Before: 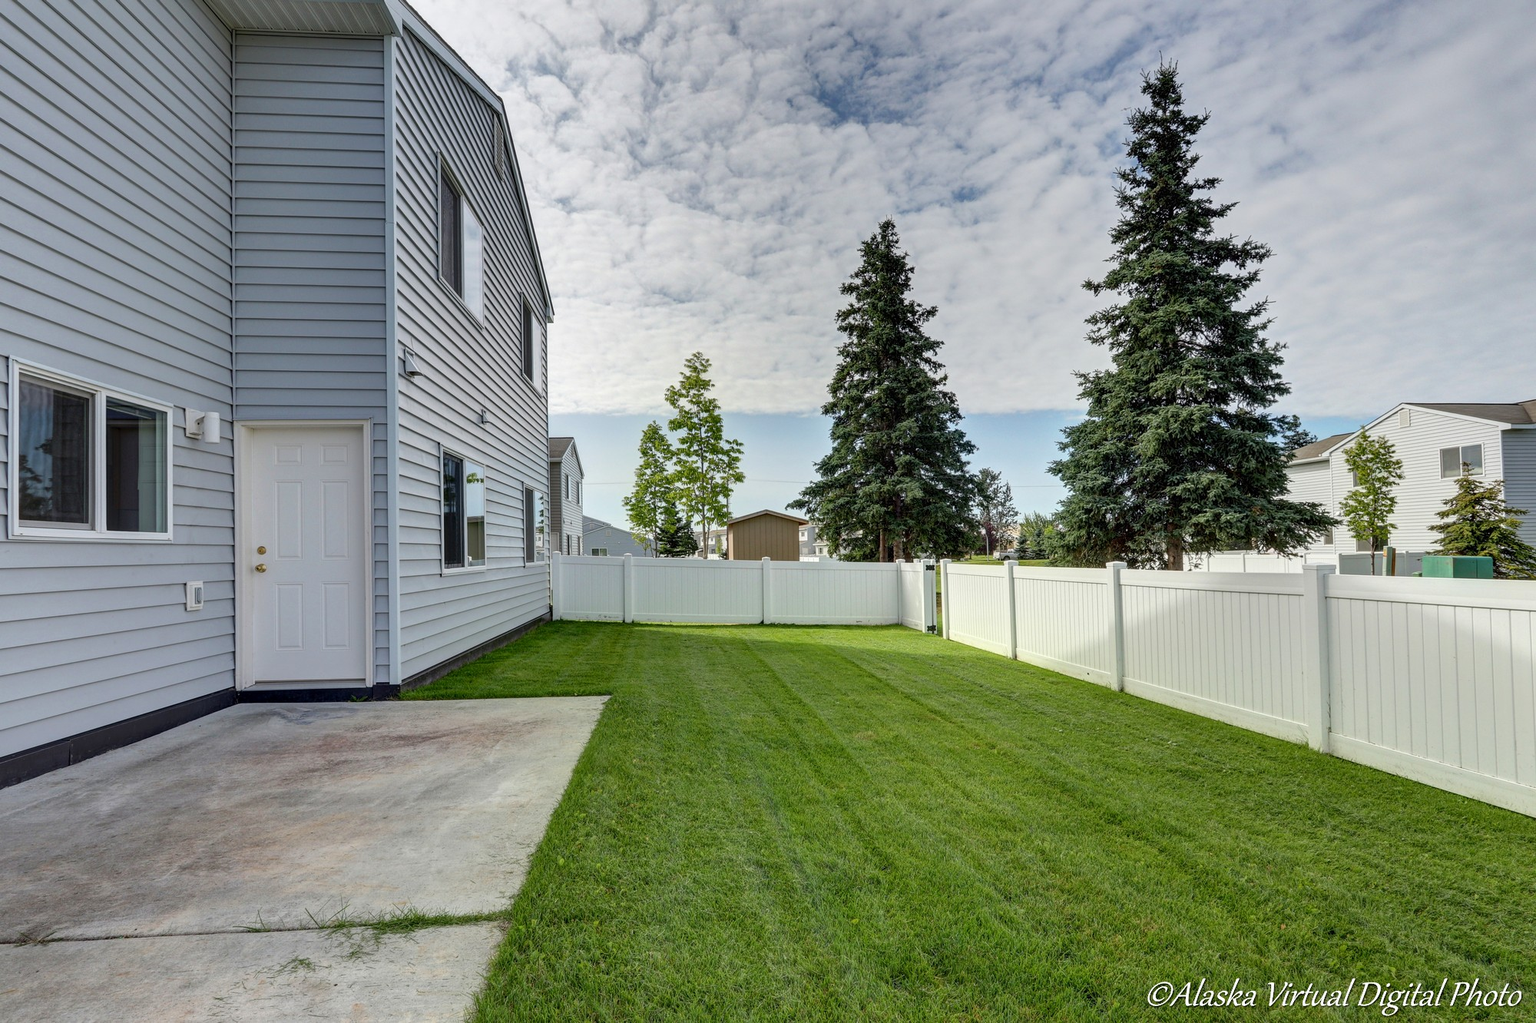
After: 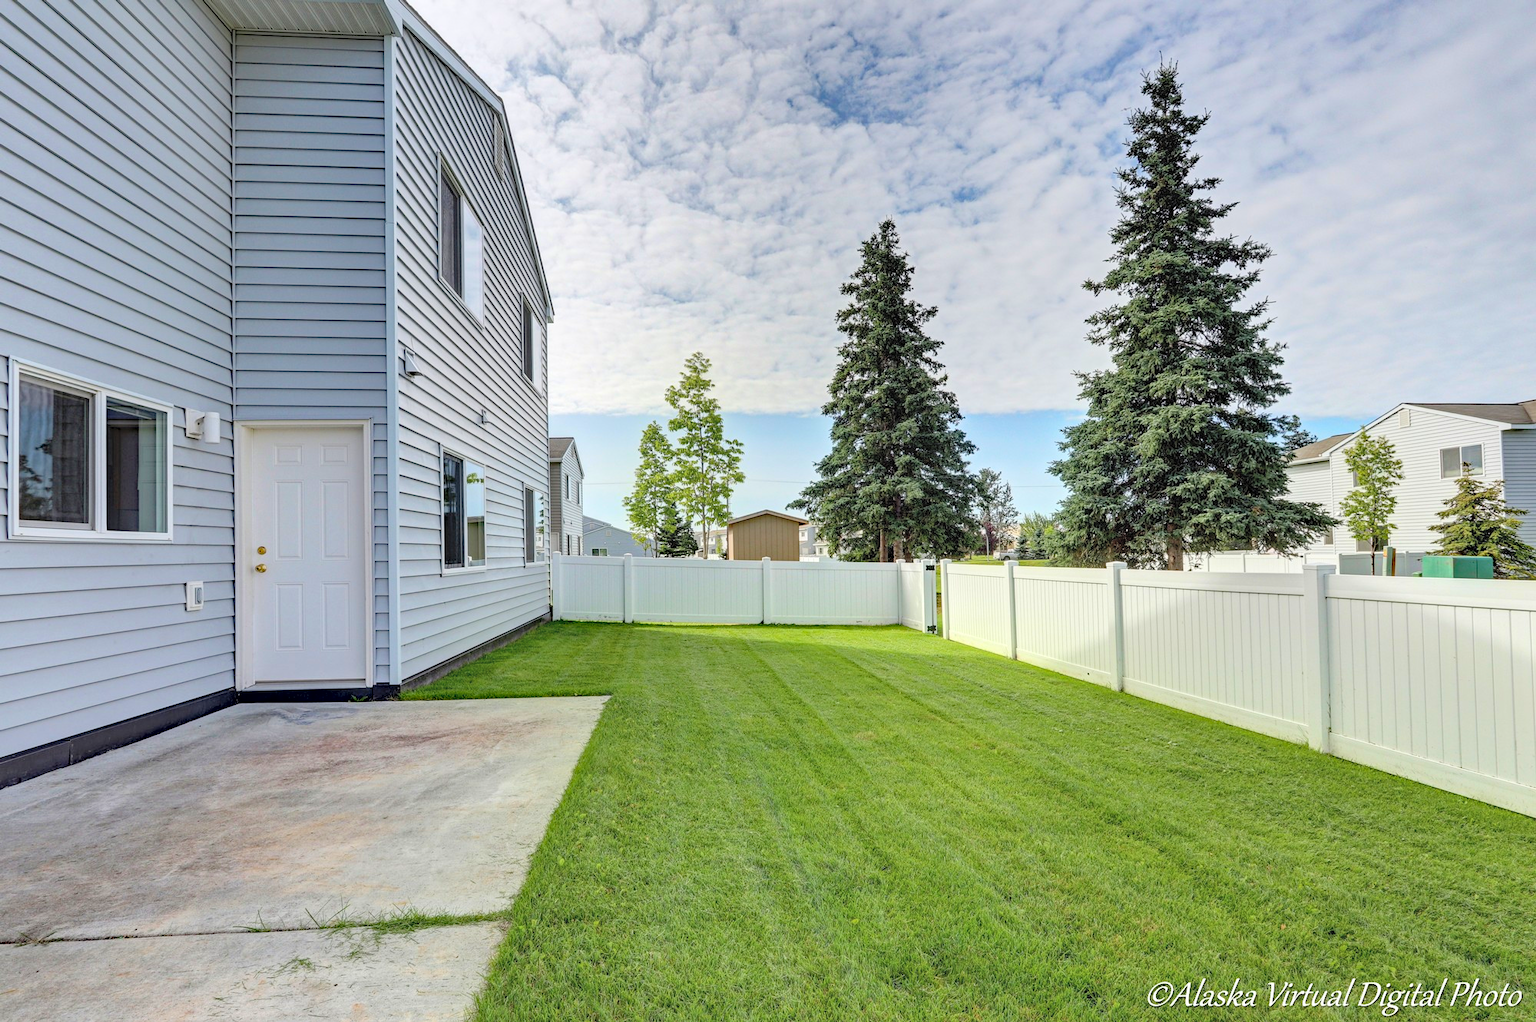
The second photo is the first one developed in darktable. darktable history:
haze removal: strength 0.29, distance 0.25, compatibility mode true, adaptive false
contrast brightness saturation: contrast 0.1, brightness 0.3, saturation 0.14
